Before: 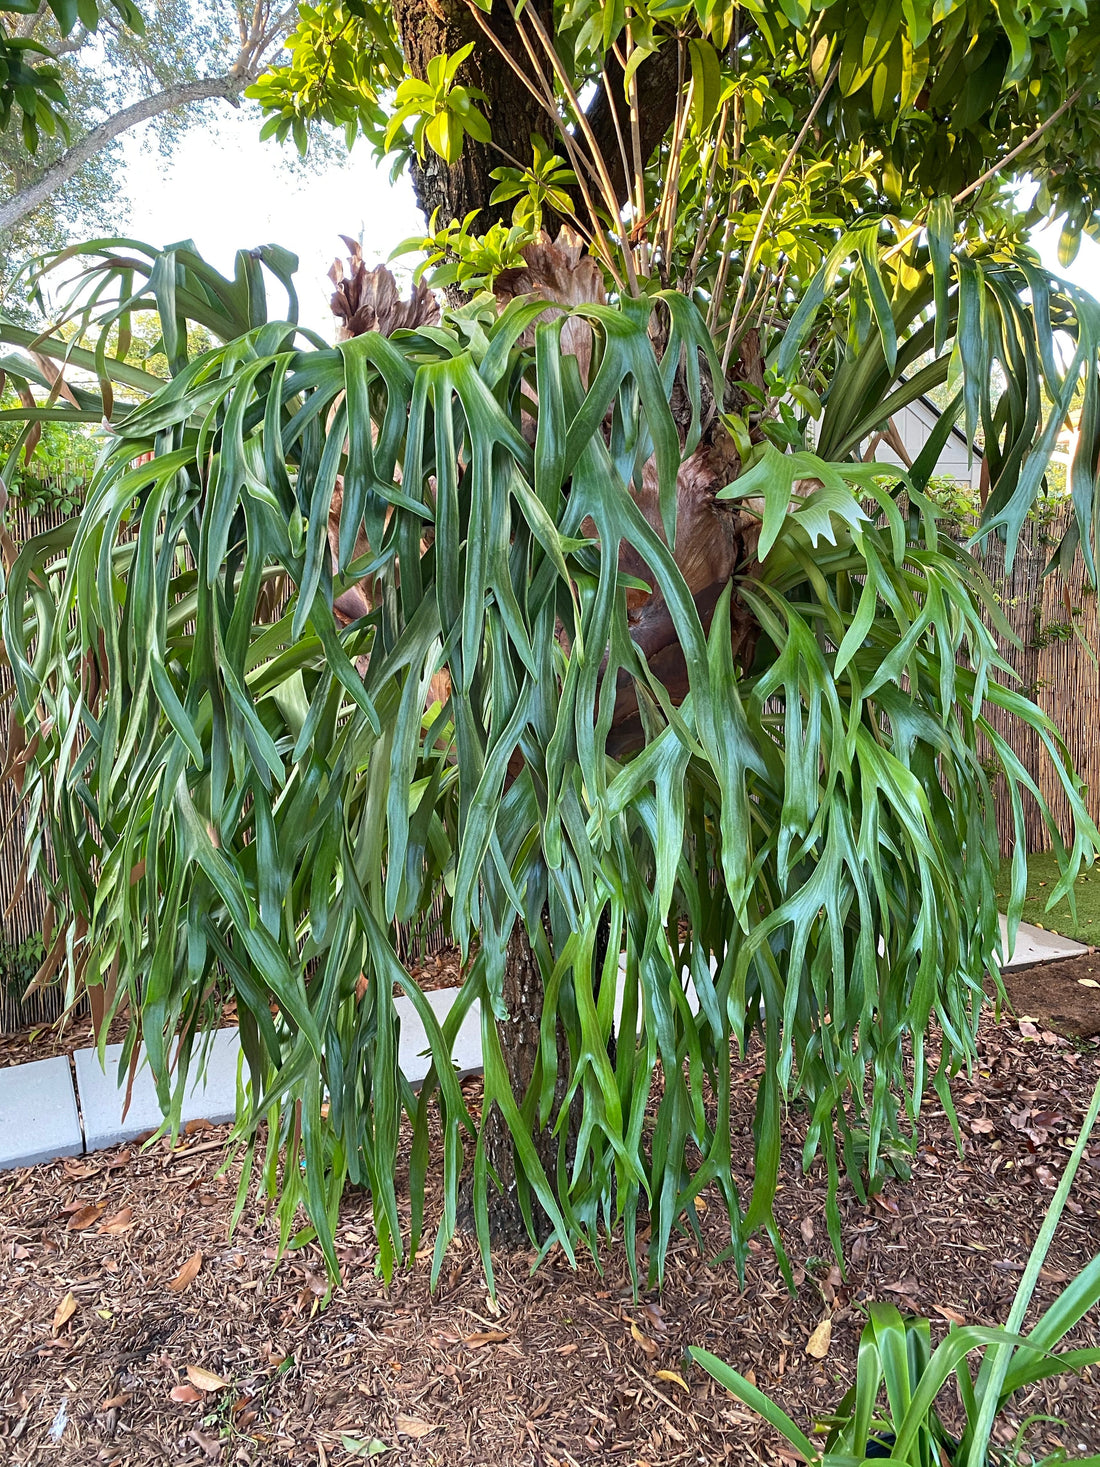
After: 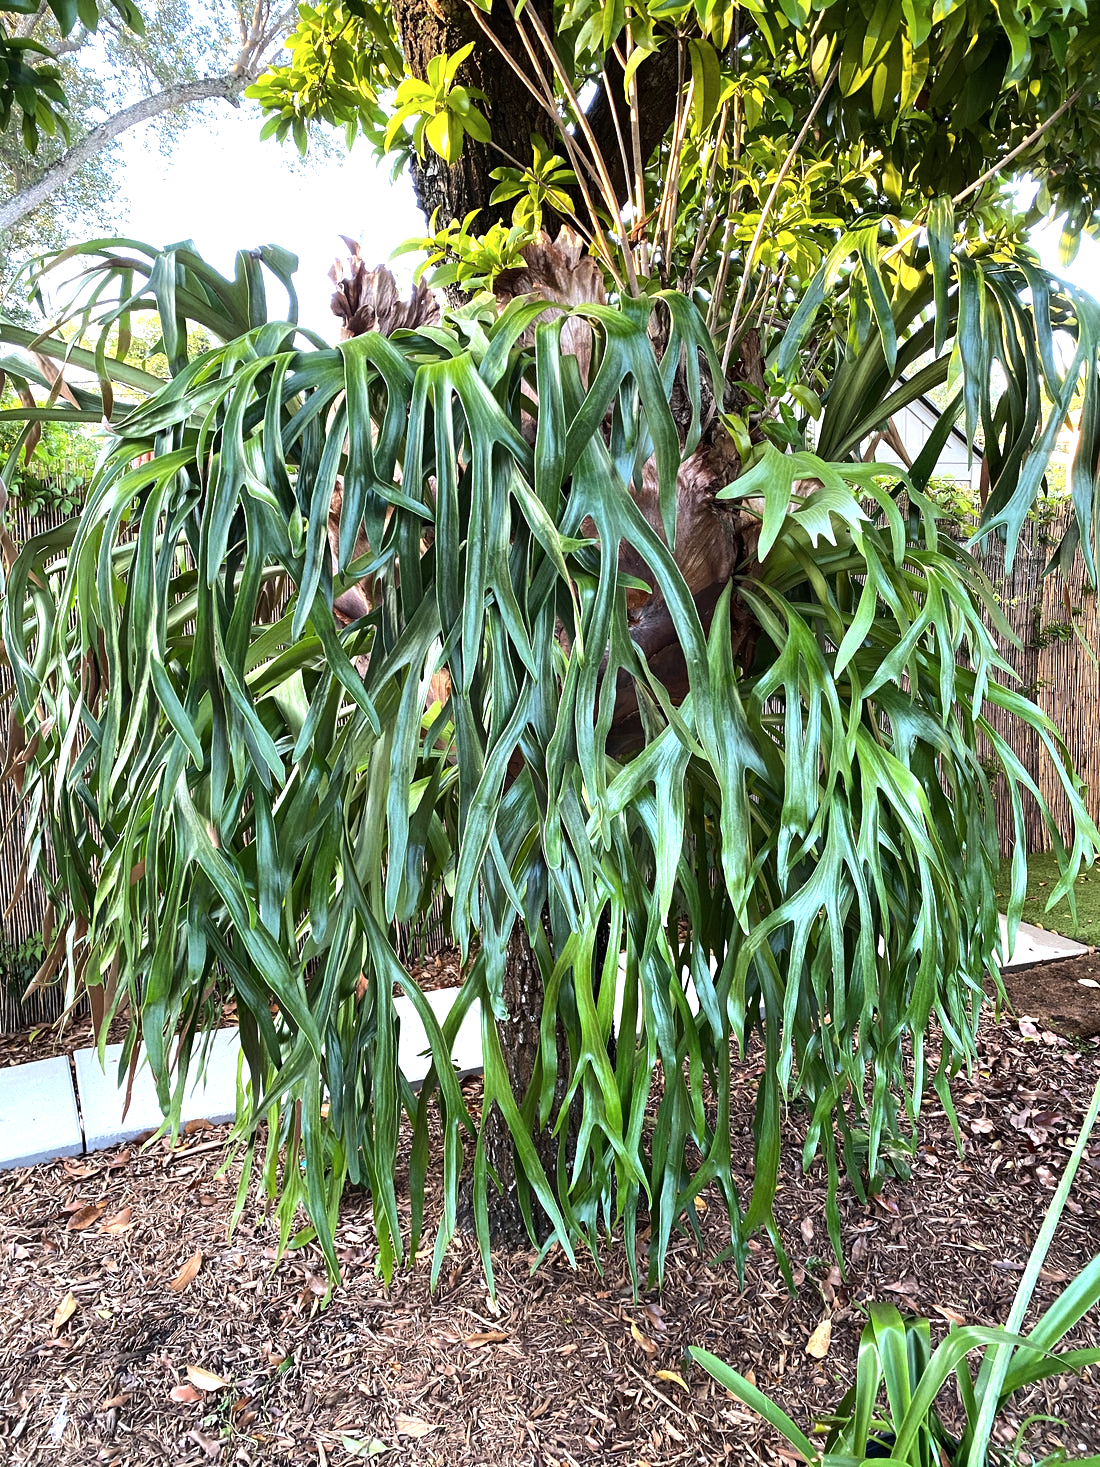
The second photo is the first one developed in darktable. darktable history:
contrast brightness saturation: contrast 0.01, saturation -0.05
white balance: red 0.983, blue 1.036
tone equalizer: -8 EV -0.75 EV, -7 EV -0.7 EV, -6 EV -0.6 EV, -5 EV -0.4 EV, -3 EV 0.4 EV, -2 EV 0.6 EV, -1 EV 0.7 EV, +0 EV 0.75 EV, edges refinement/feathering 500, mask exposure compensation -1.57 EV, preserve details no
